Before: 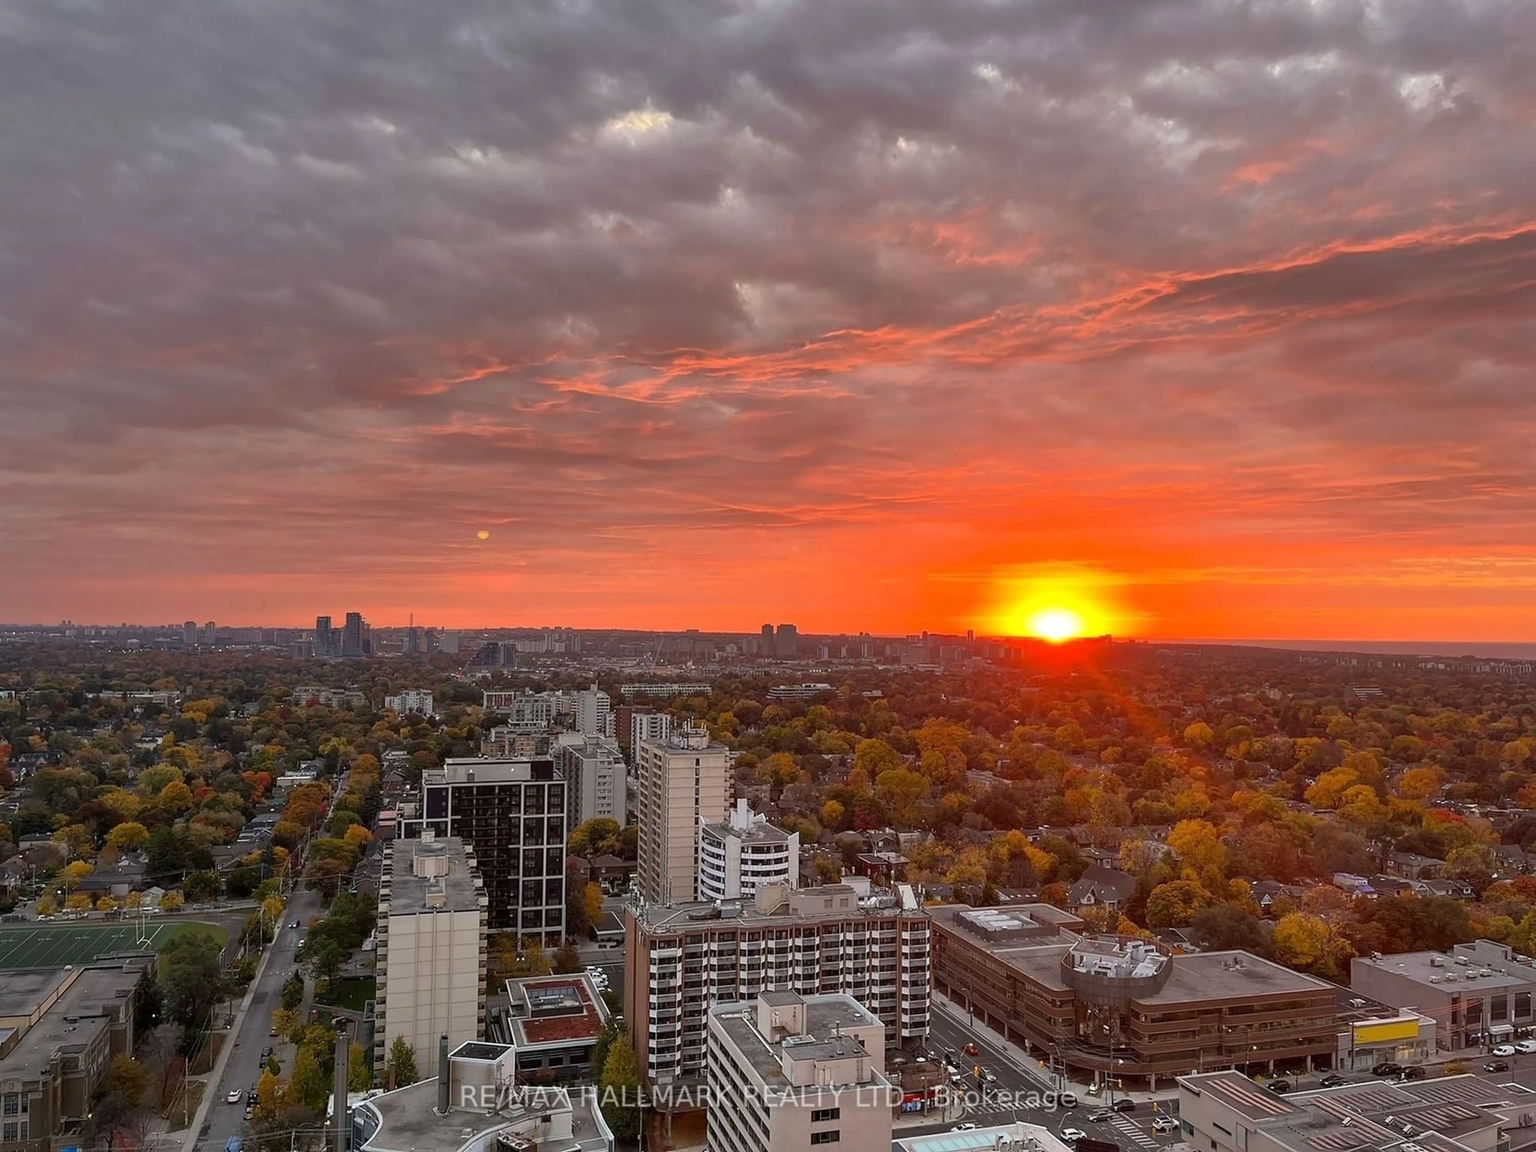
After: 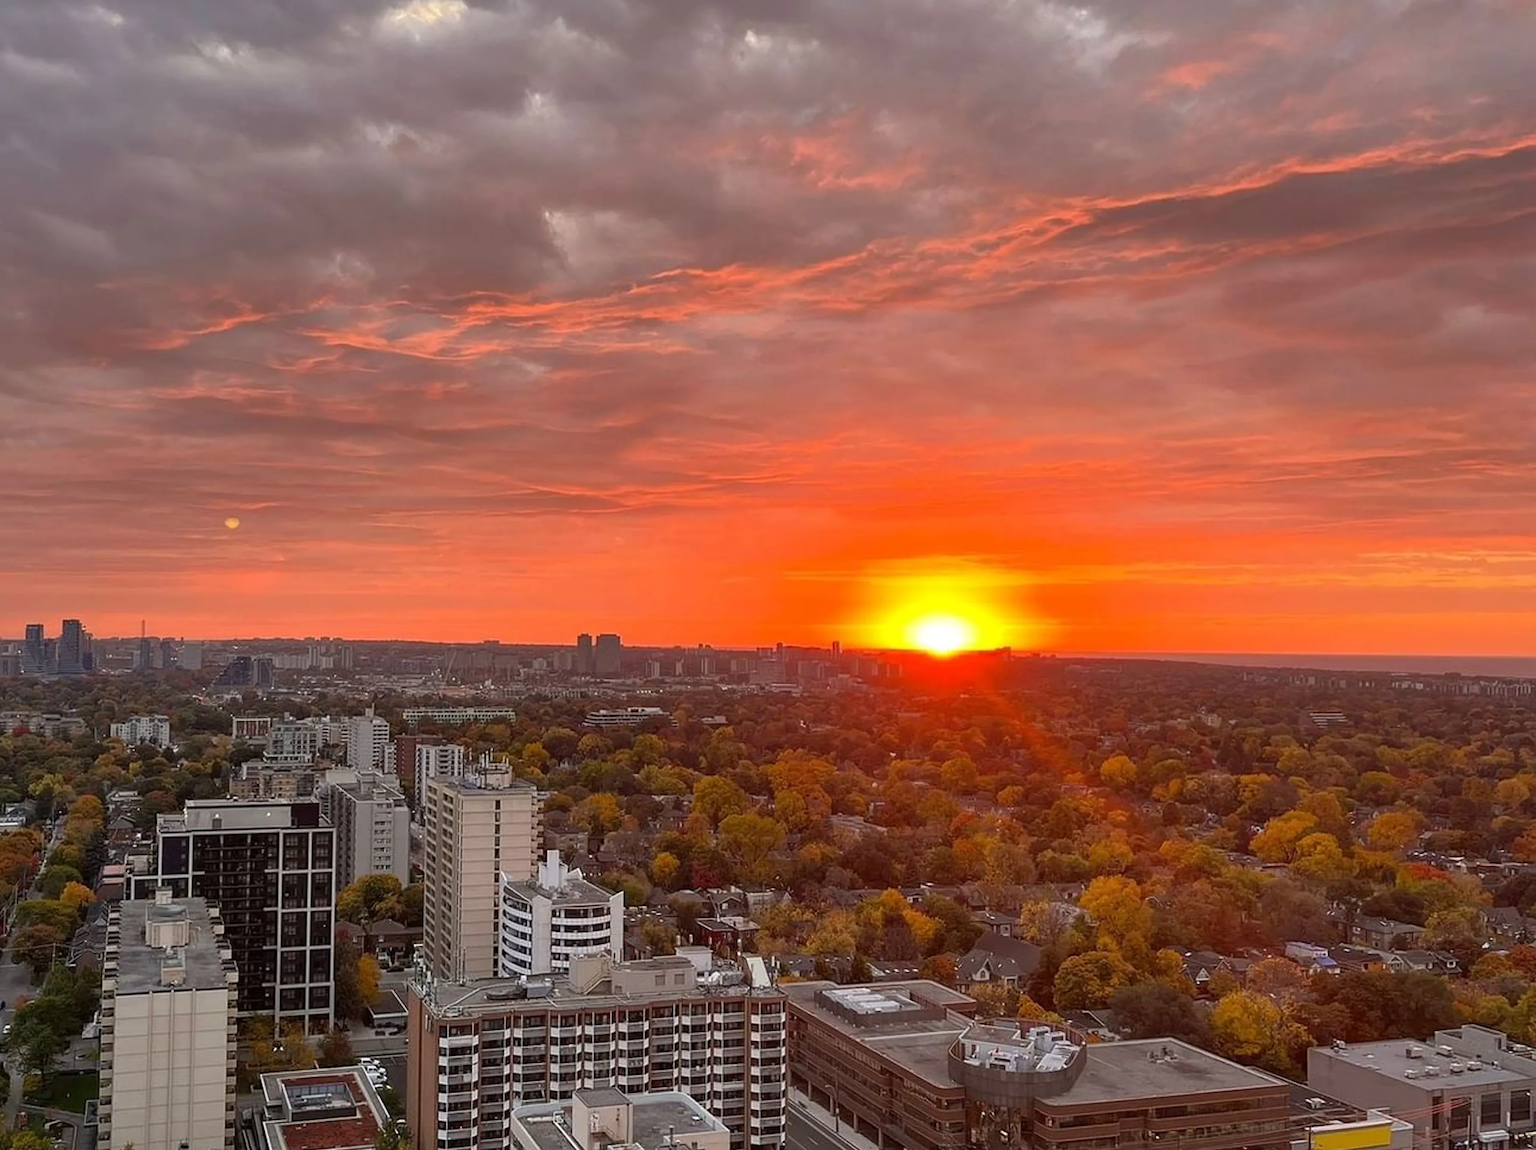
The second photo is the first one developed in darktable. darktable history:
crop: left 19.292%, top 9.8%, right 0%, bottom 9.594%
